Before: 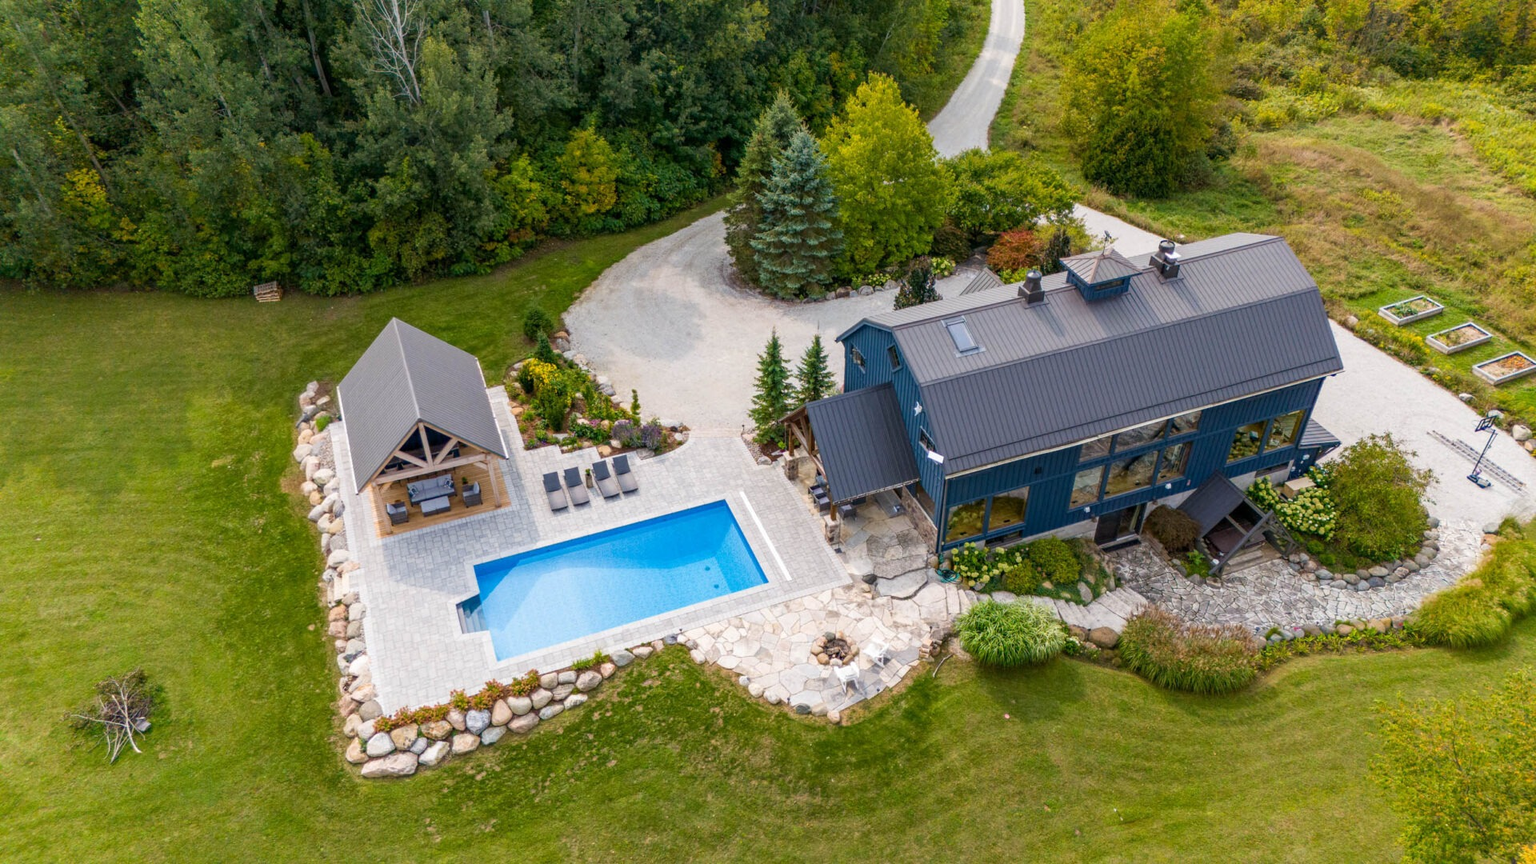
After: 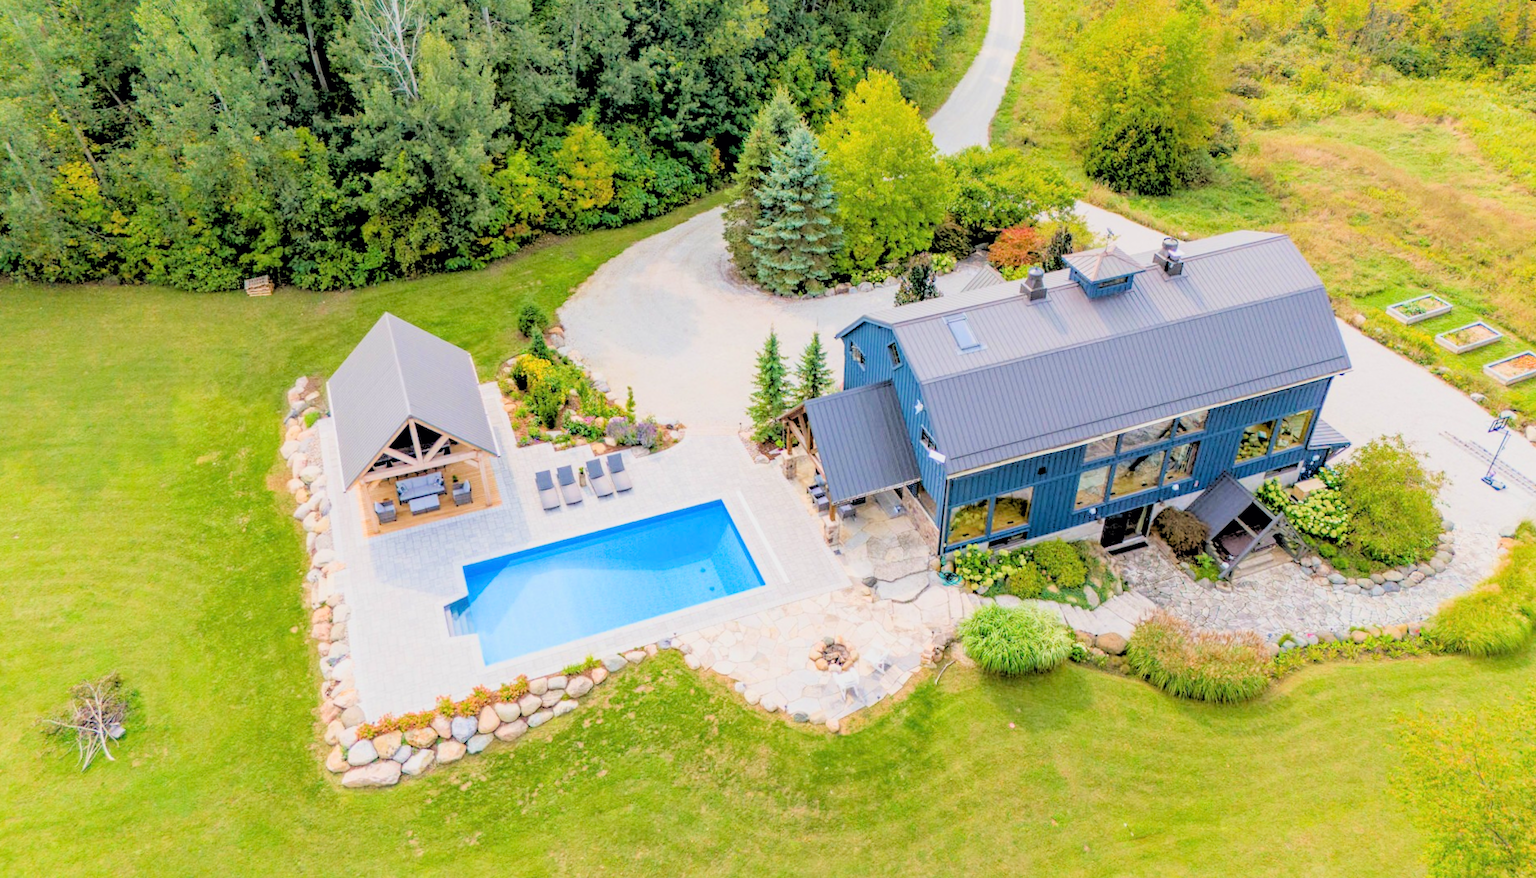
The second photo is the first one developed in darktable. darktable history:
rotate and perspective: rotation 0.226°, lens shift (vertical) -0.042, crop left 0.023, crop right 0.982, crop top 0.006, crop bottom 0.994
rgb levels: levels [[0.027, 0.429, 0.996], [0, 0.5, 1], [0, 0.5, 1]]
exposure: black level correction 0, exposure 1.2 EV, compensate highlight preservation false
filmic rgb: black relative exposure -7.65 EV, white relative exposure 4.56 EV, hardness 3.61, color science v6 (2022)
